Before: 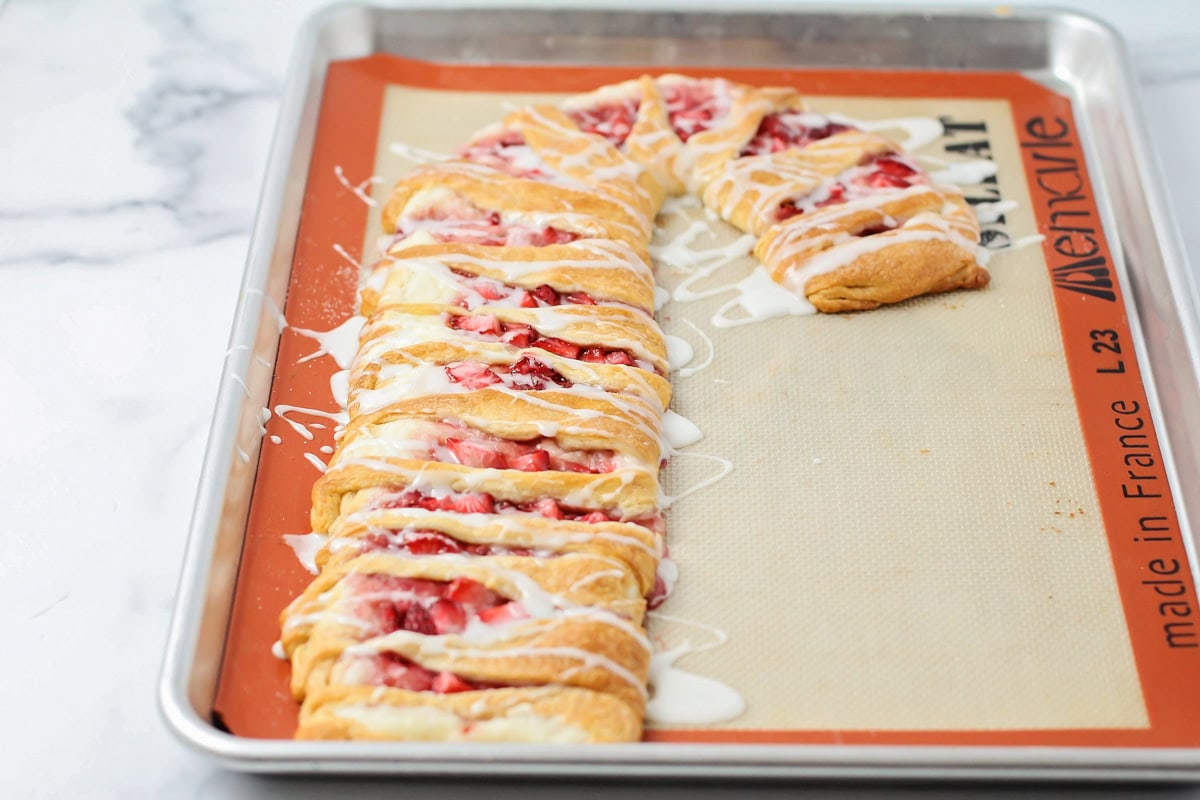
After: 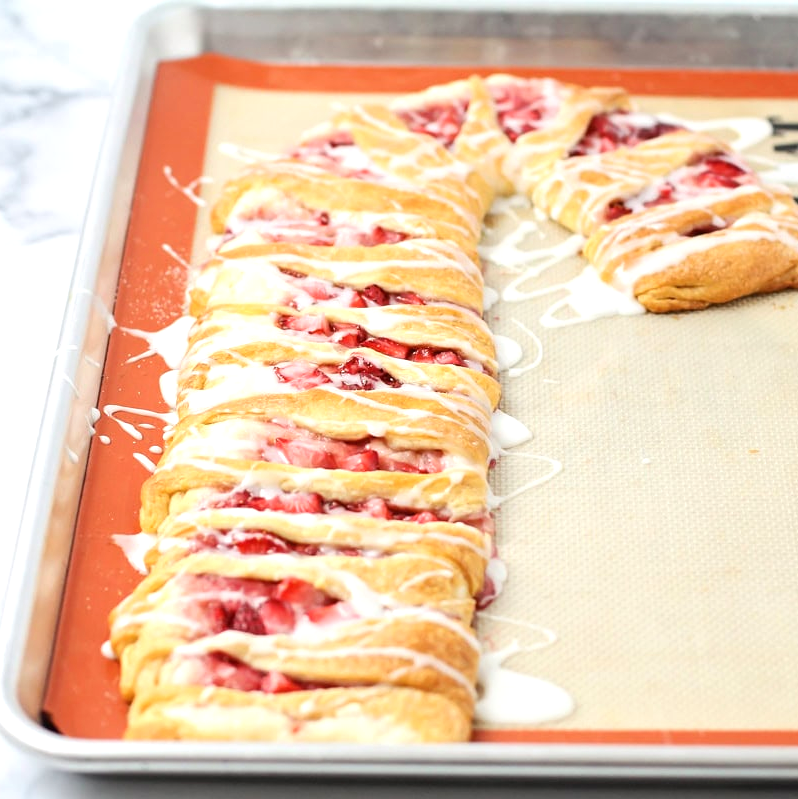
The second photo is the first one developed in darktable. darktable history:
crop and rotate: left 14.325%, right 19.104%
exposure: exposure 0.429 EV, compensate highlight preservation false
